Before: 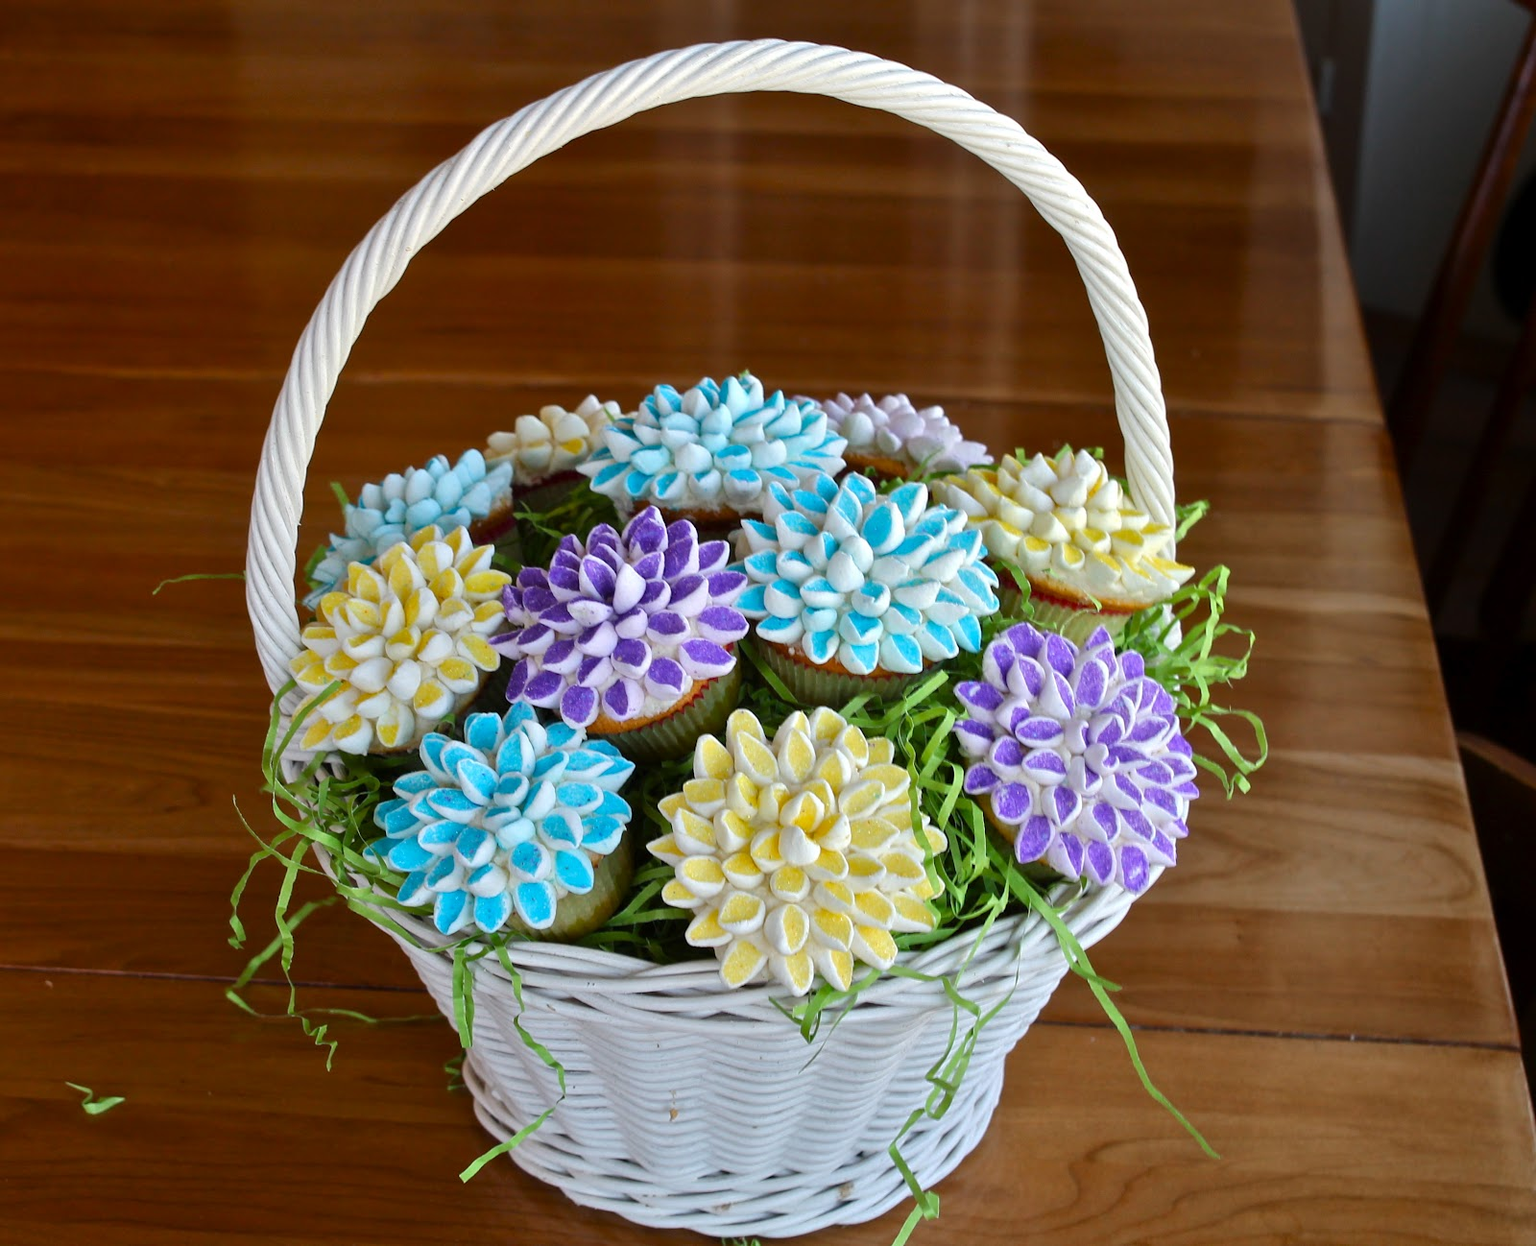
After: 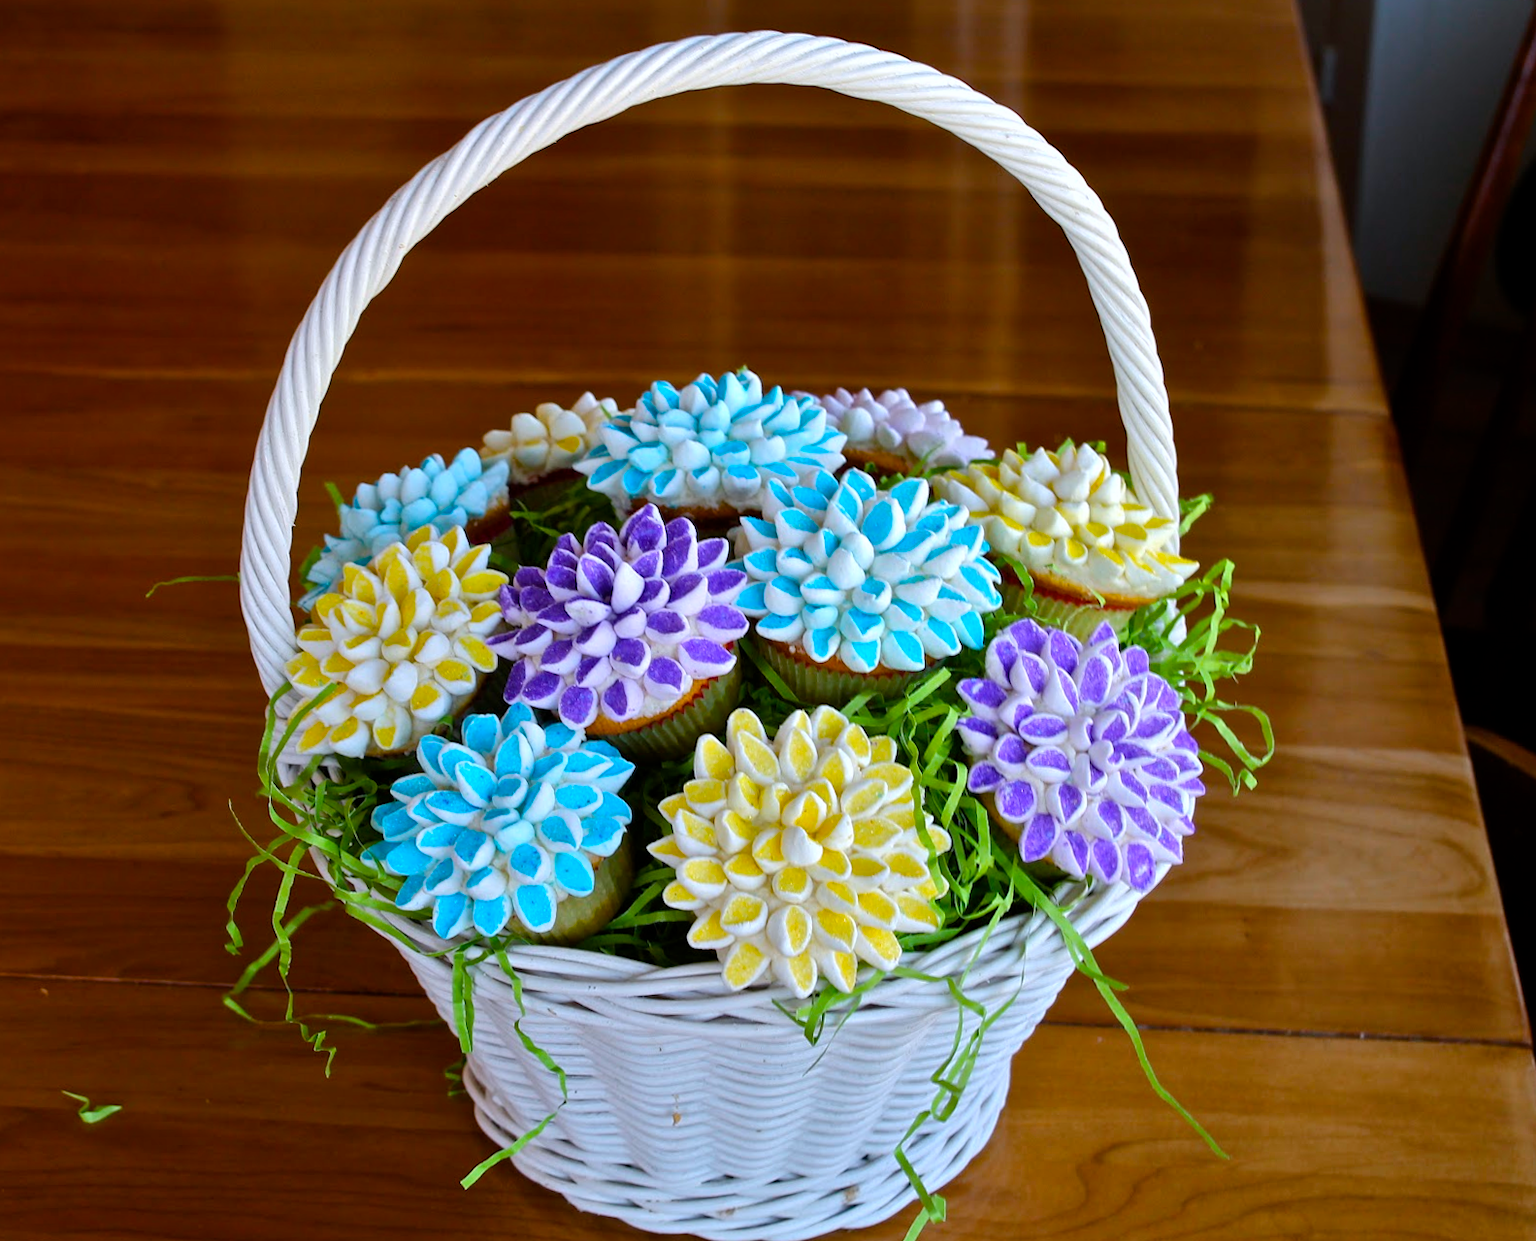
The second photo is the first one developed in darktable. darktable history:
color balance rgb: perceptual saturation grading › global saturation 25%, global vibrance 20%
rotate and perspective: rotation -0.45°, automatic cropping original format, crop left 0.008, crop right 0.992, crop top 0.012, crop bottom 0.988
white balance: red 0.984, blue 1.059
